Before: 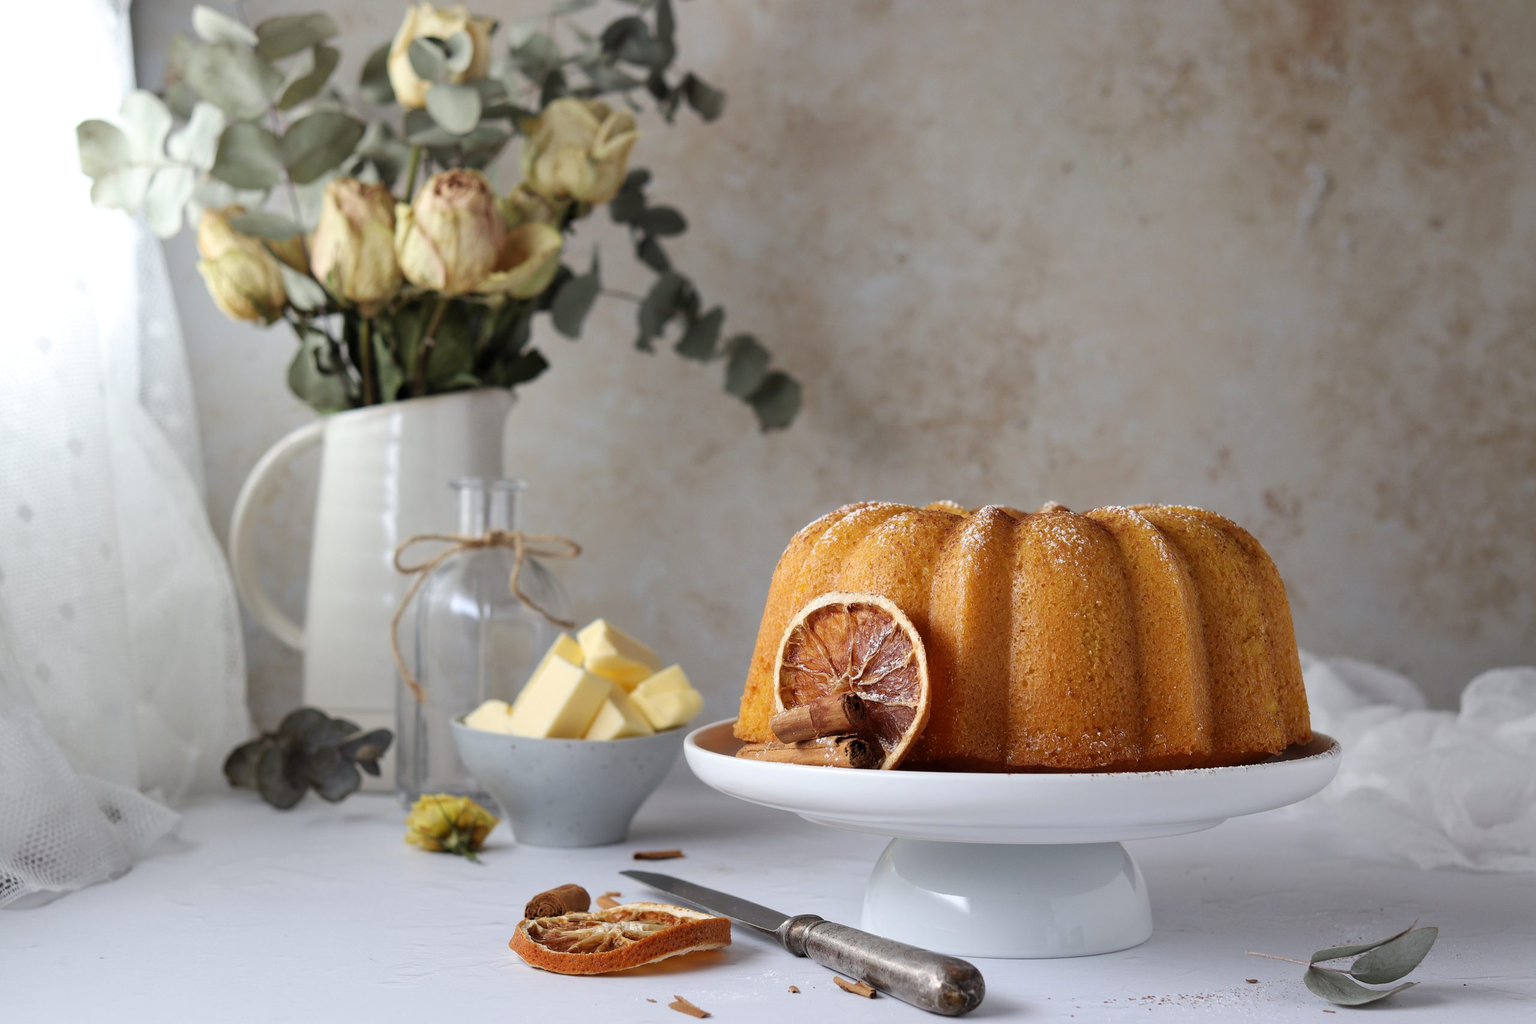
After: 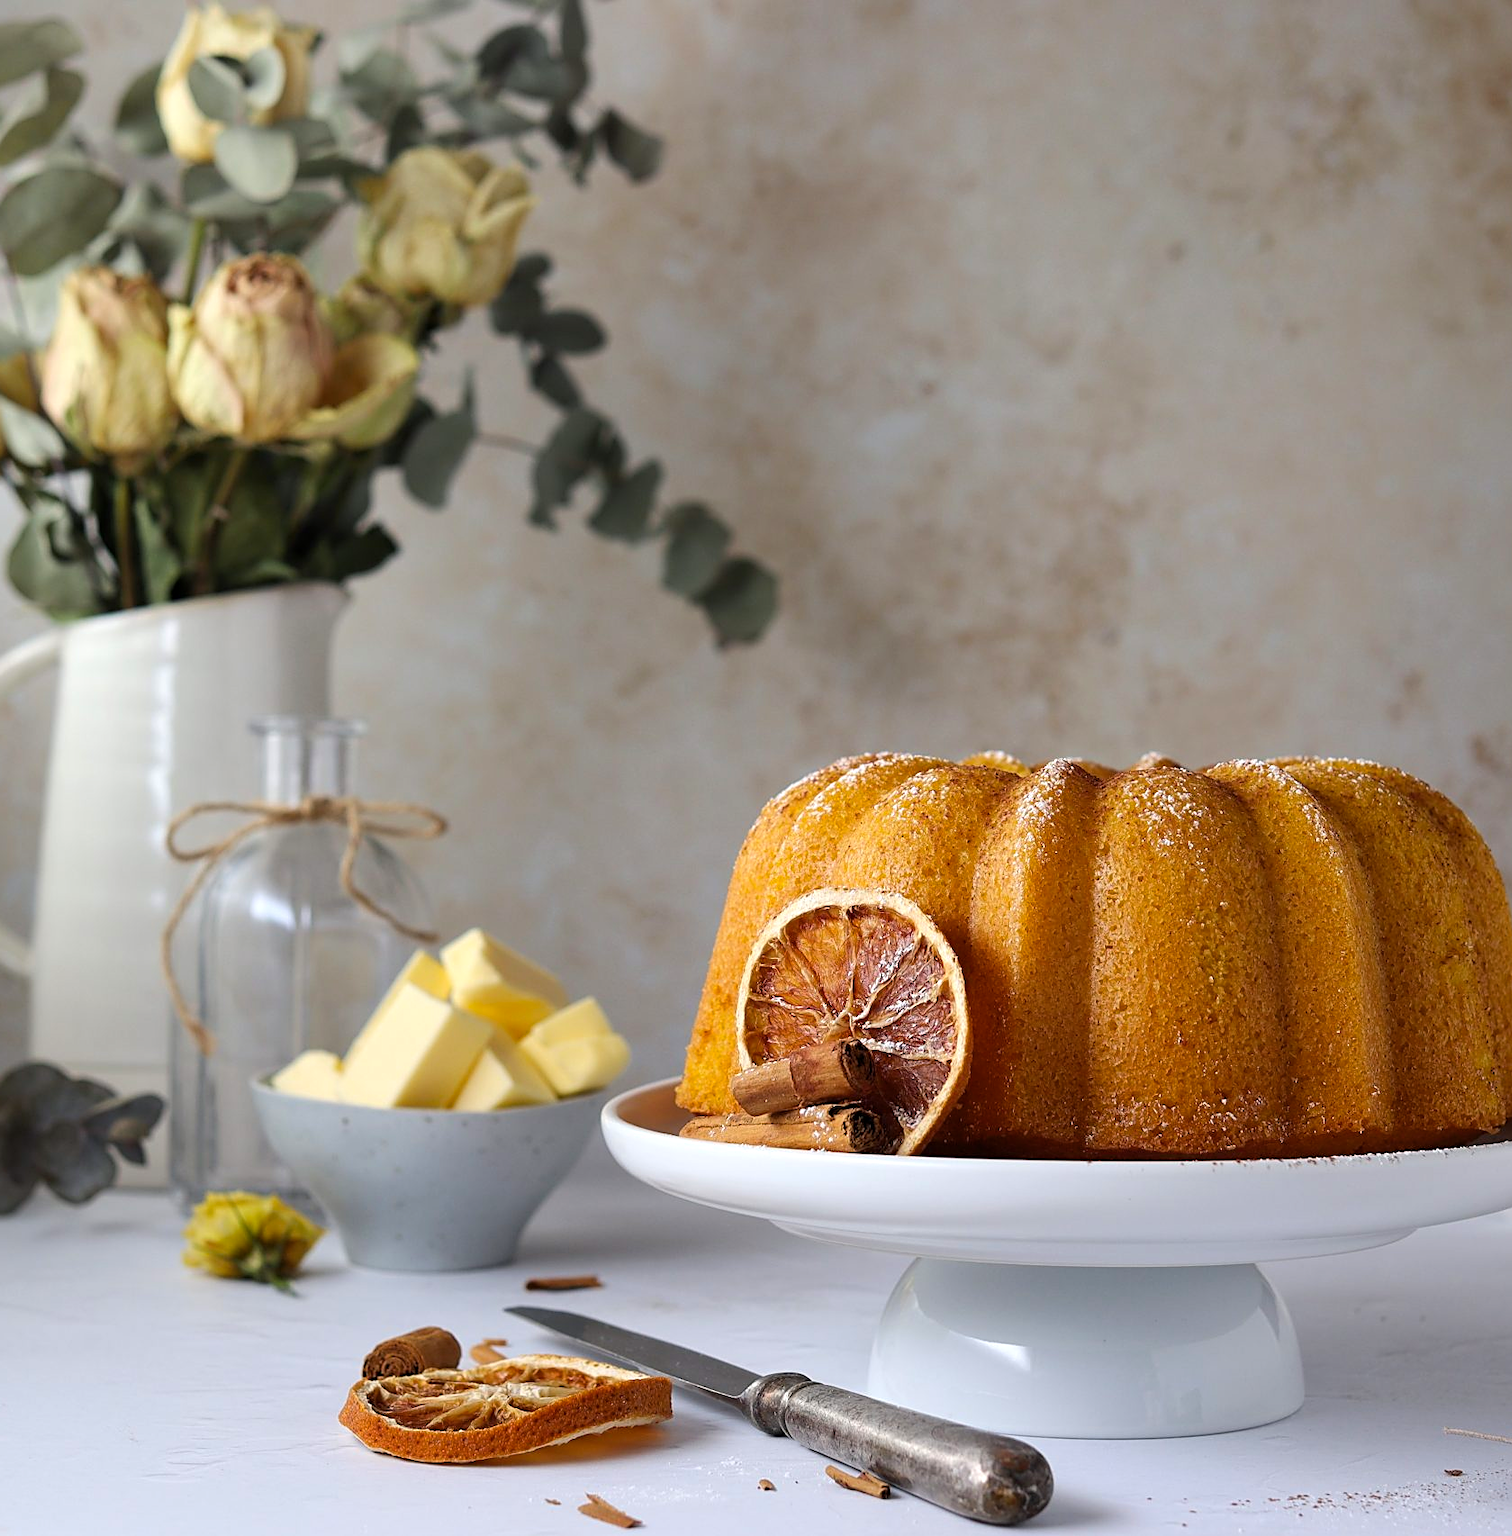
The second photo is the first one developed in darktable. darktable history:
crop and rotate: left 18.44%, right 15.915%
sharpen: amount 0.491
color balance rgb: shadows lift › chroma 1.015%, shadows lift › hue 242.52°, highlights gain › luminance 10.186%, perceptual saturation grading › global saturation 10.601%, global vibrance 20%
